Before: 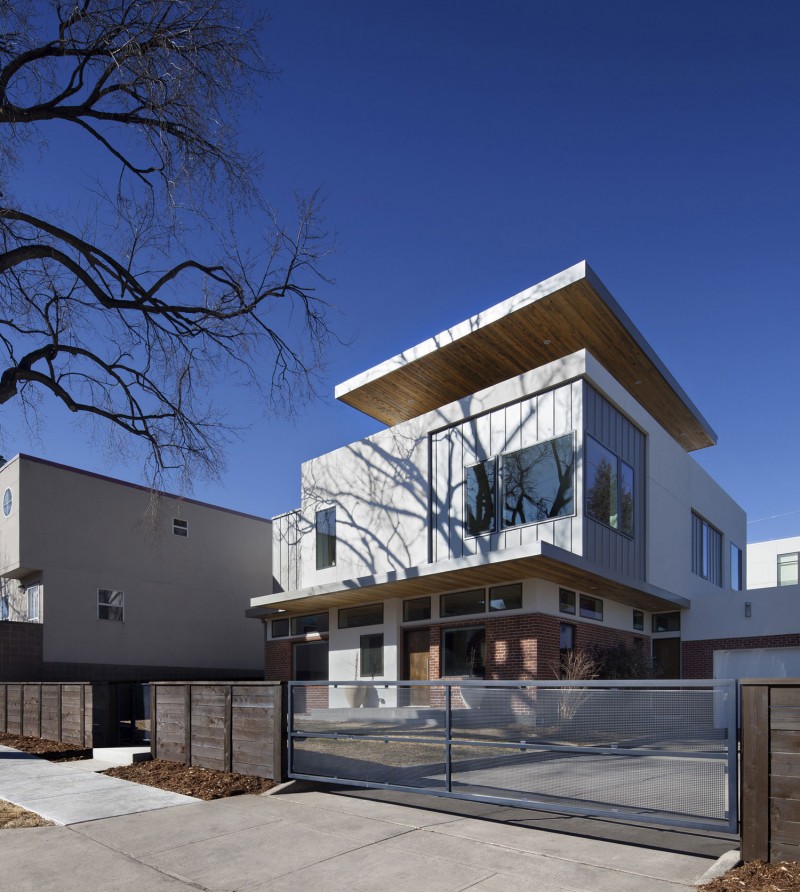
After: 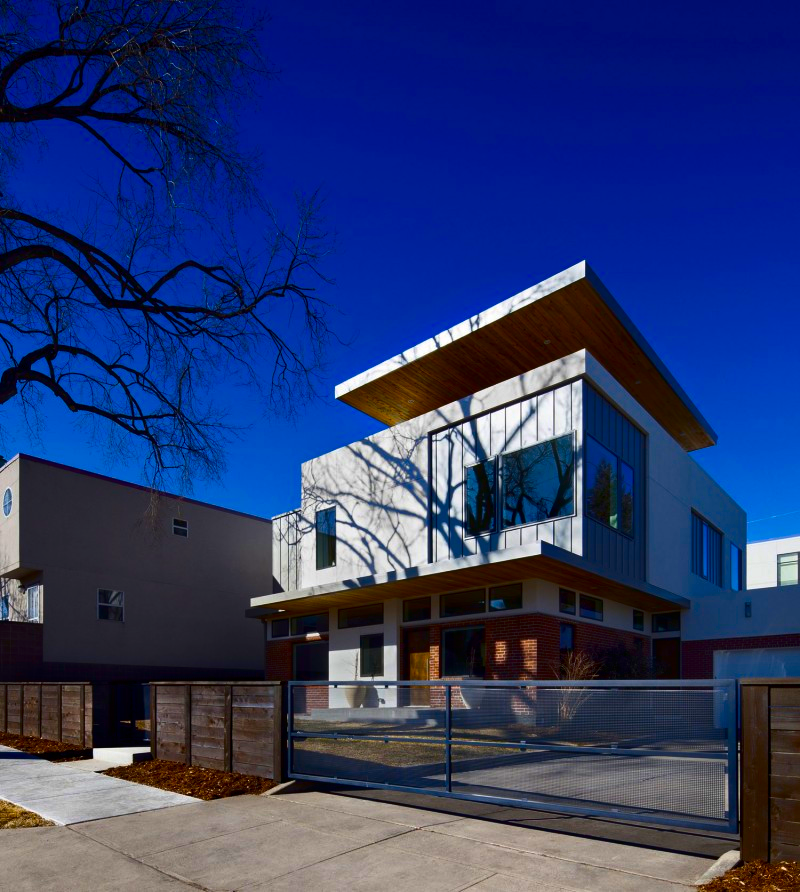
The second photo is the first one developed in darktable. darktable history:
color balance rgb: perceptual saturation grading › global saturation 100%
contrast brightness saturation: contrast 0.13, brightness -0.24, saturation 0.14
